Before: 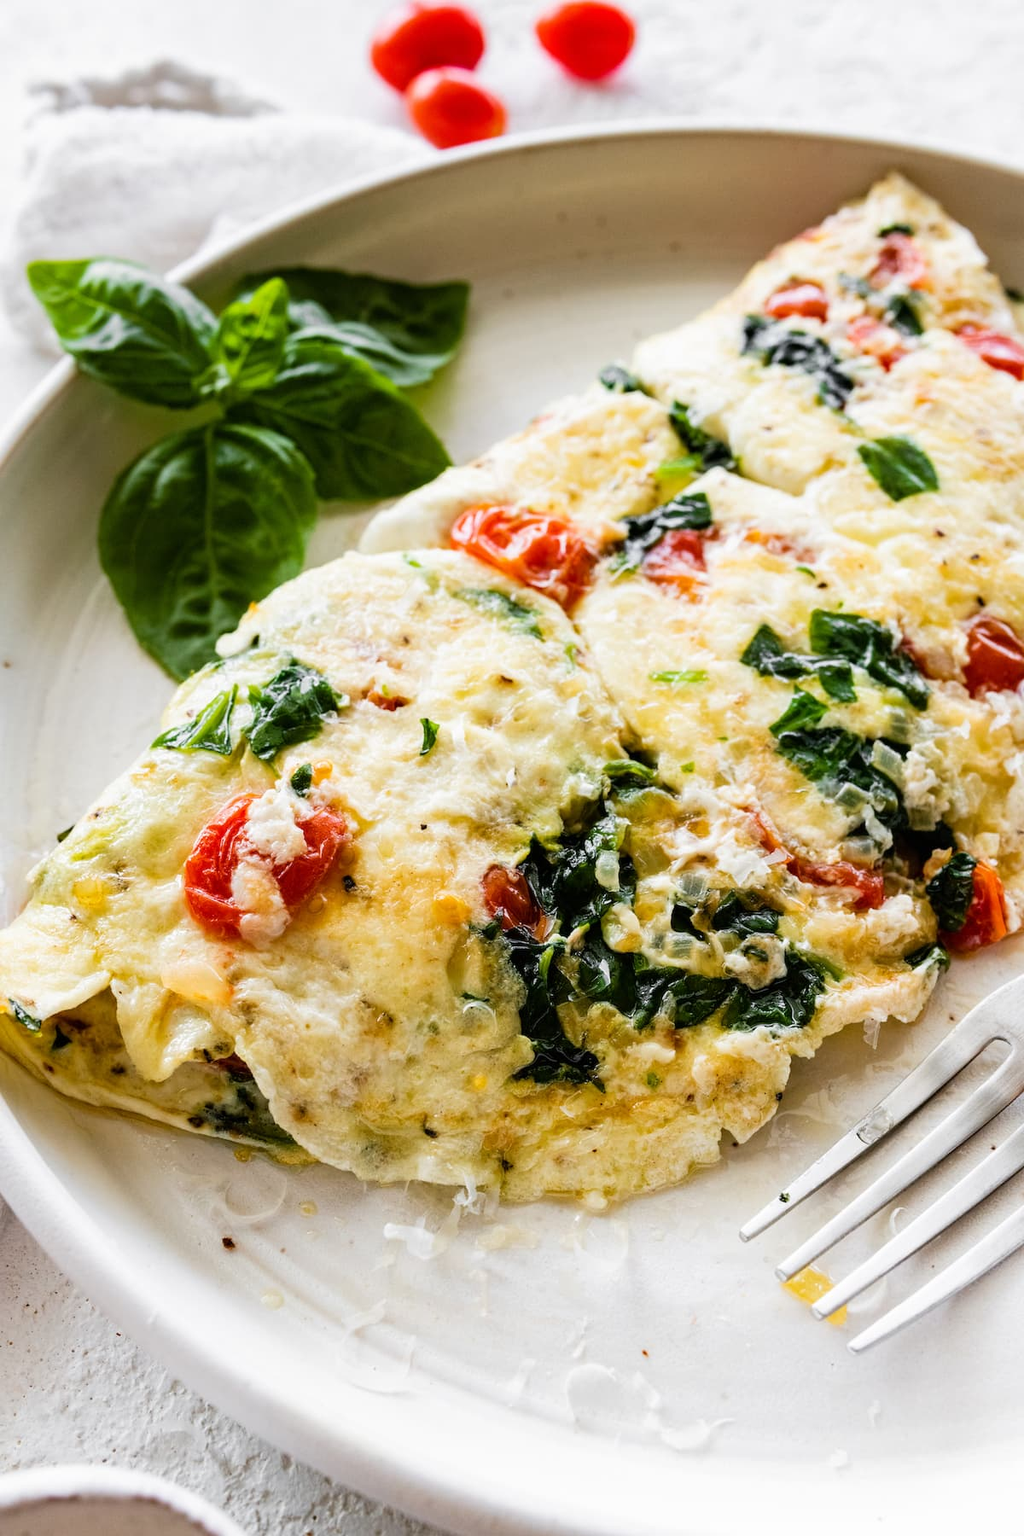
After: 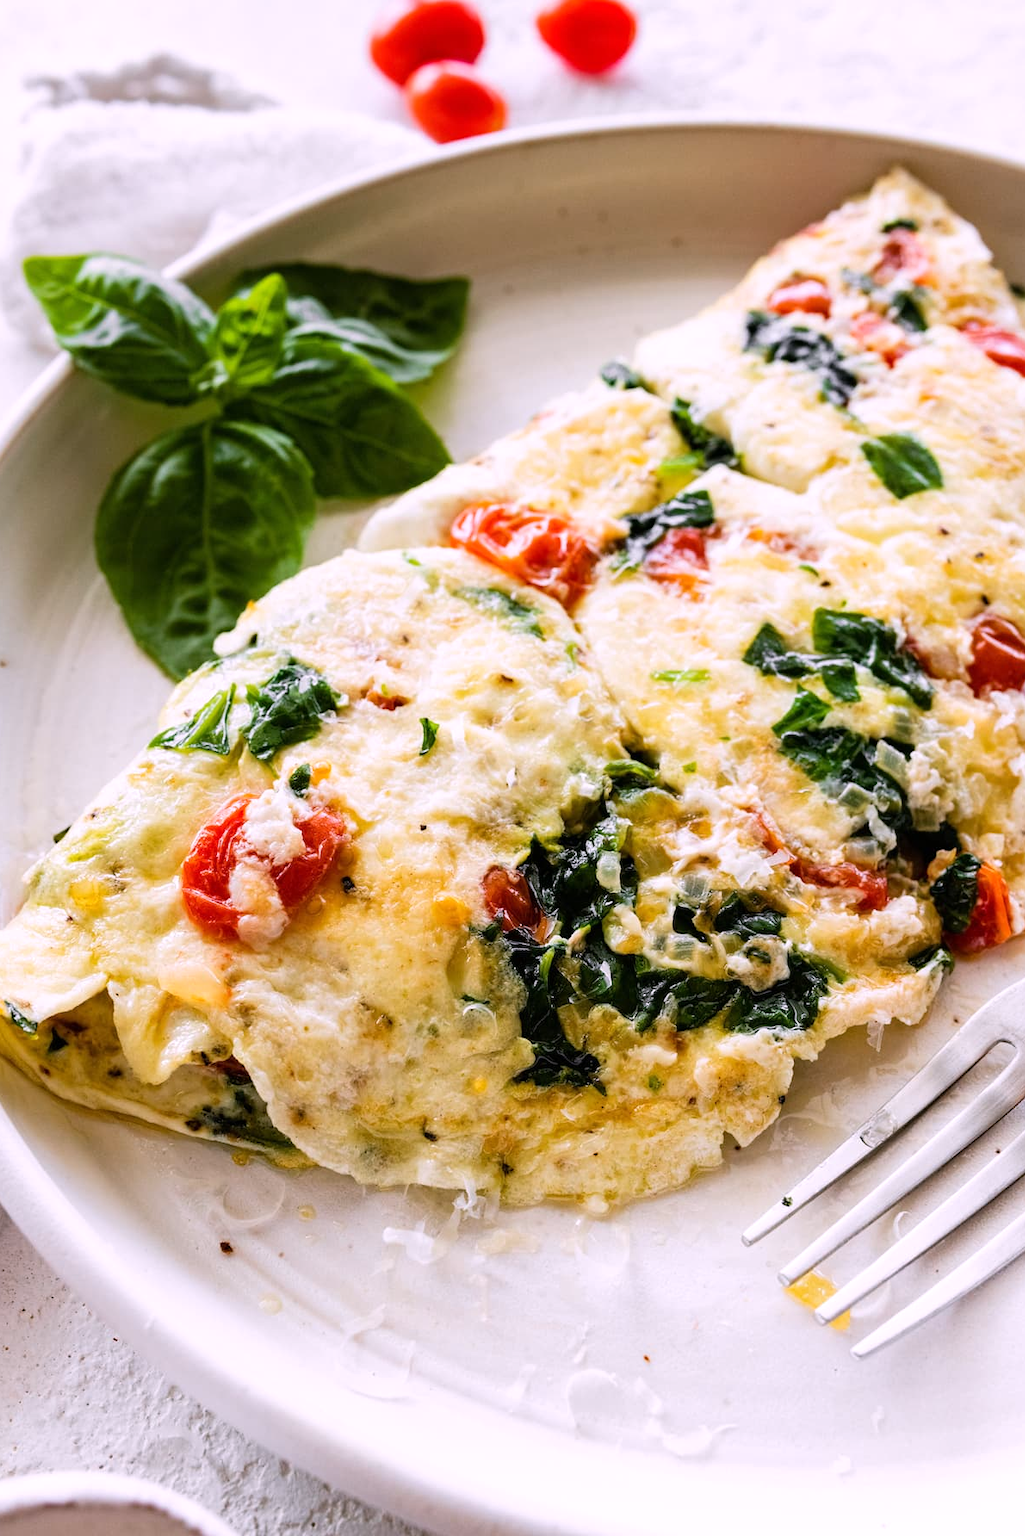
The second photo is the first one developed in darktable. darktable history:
crop: left 0.434%, top 0.485%, right 0.244%, bottom 0.386%
white balance: red 1.05, blue 1.072
